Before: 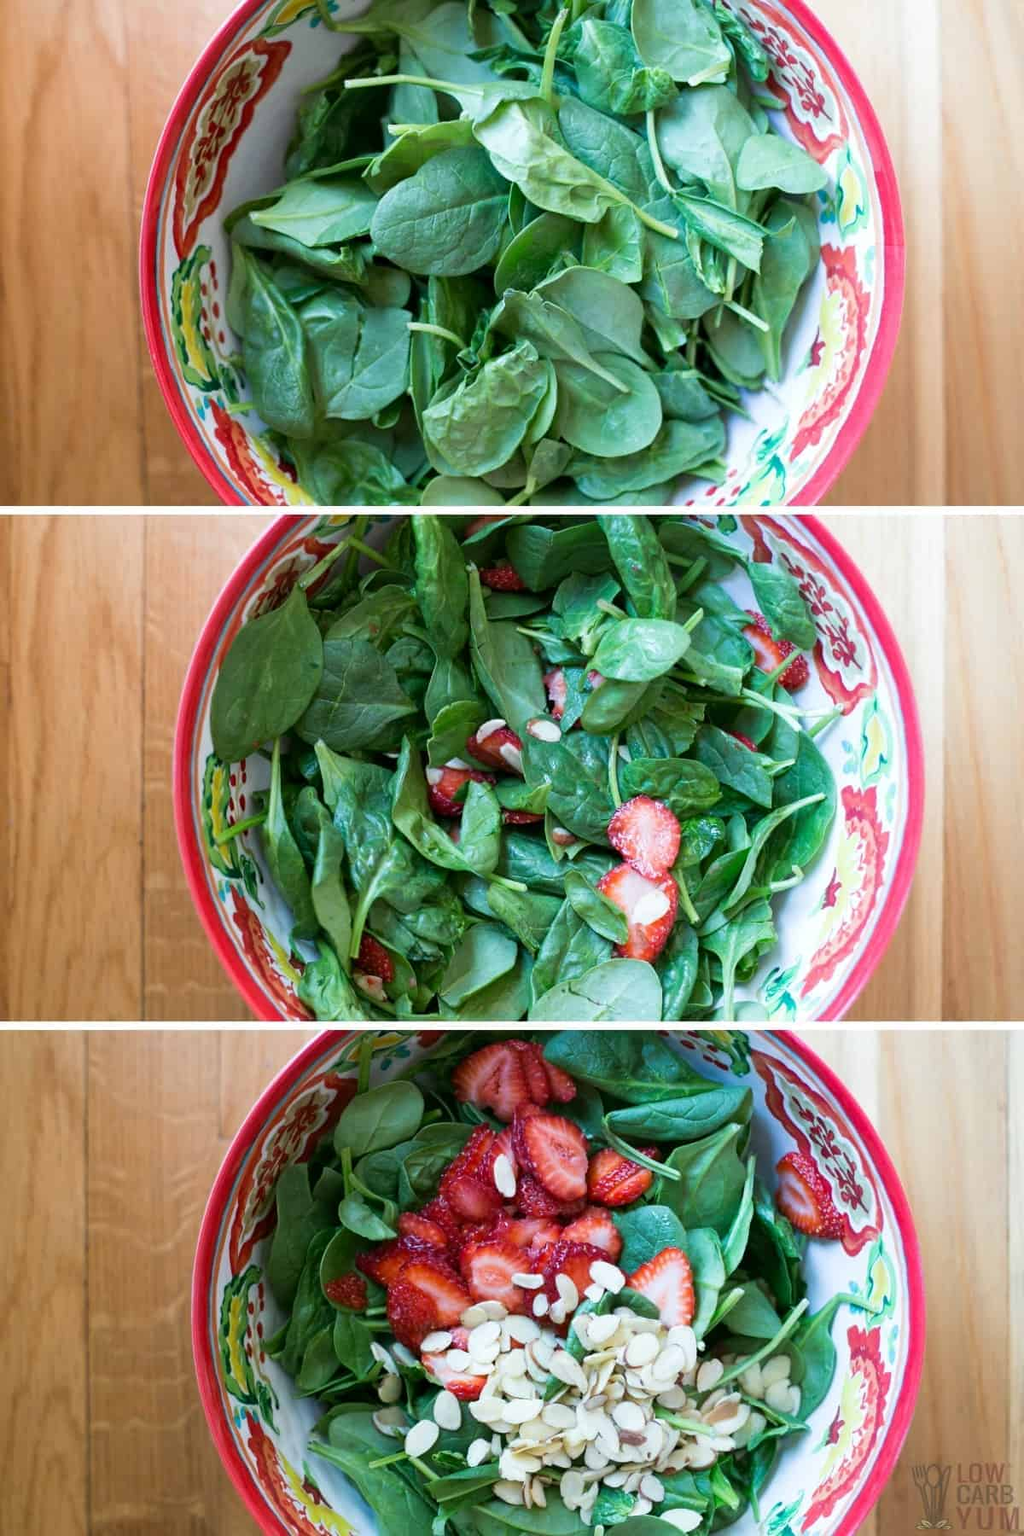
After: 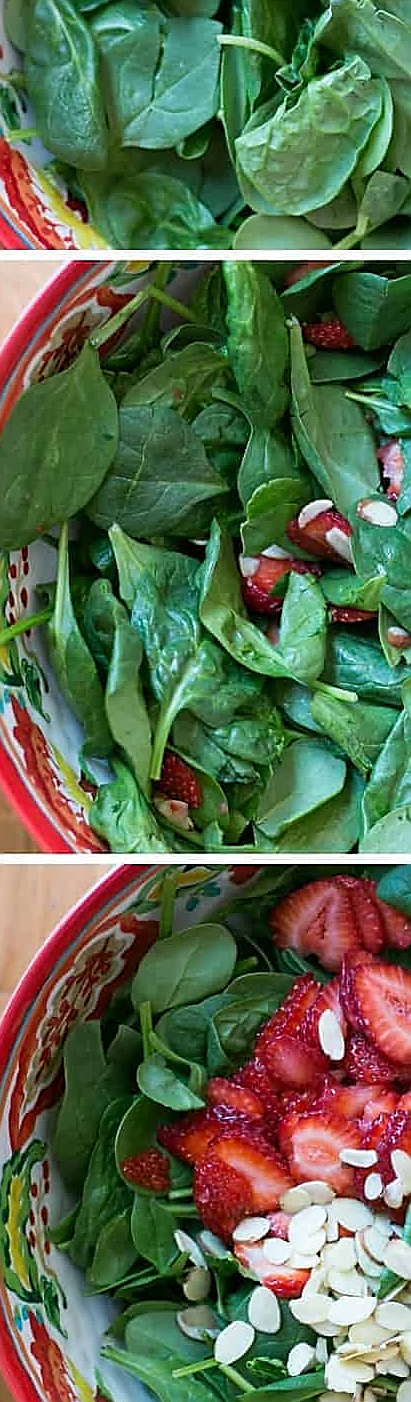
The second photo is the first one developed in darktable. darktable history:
sharpen: radius 1.384, amount 1.236, threshold 0.614
levels: black 0.022%, levels [0, 0.498, 1]
crop and rotate: left 21.699%, top 19.07%, right 44.001%, bottom 2.997%
